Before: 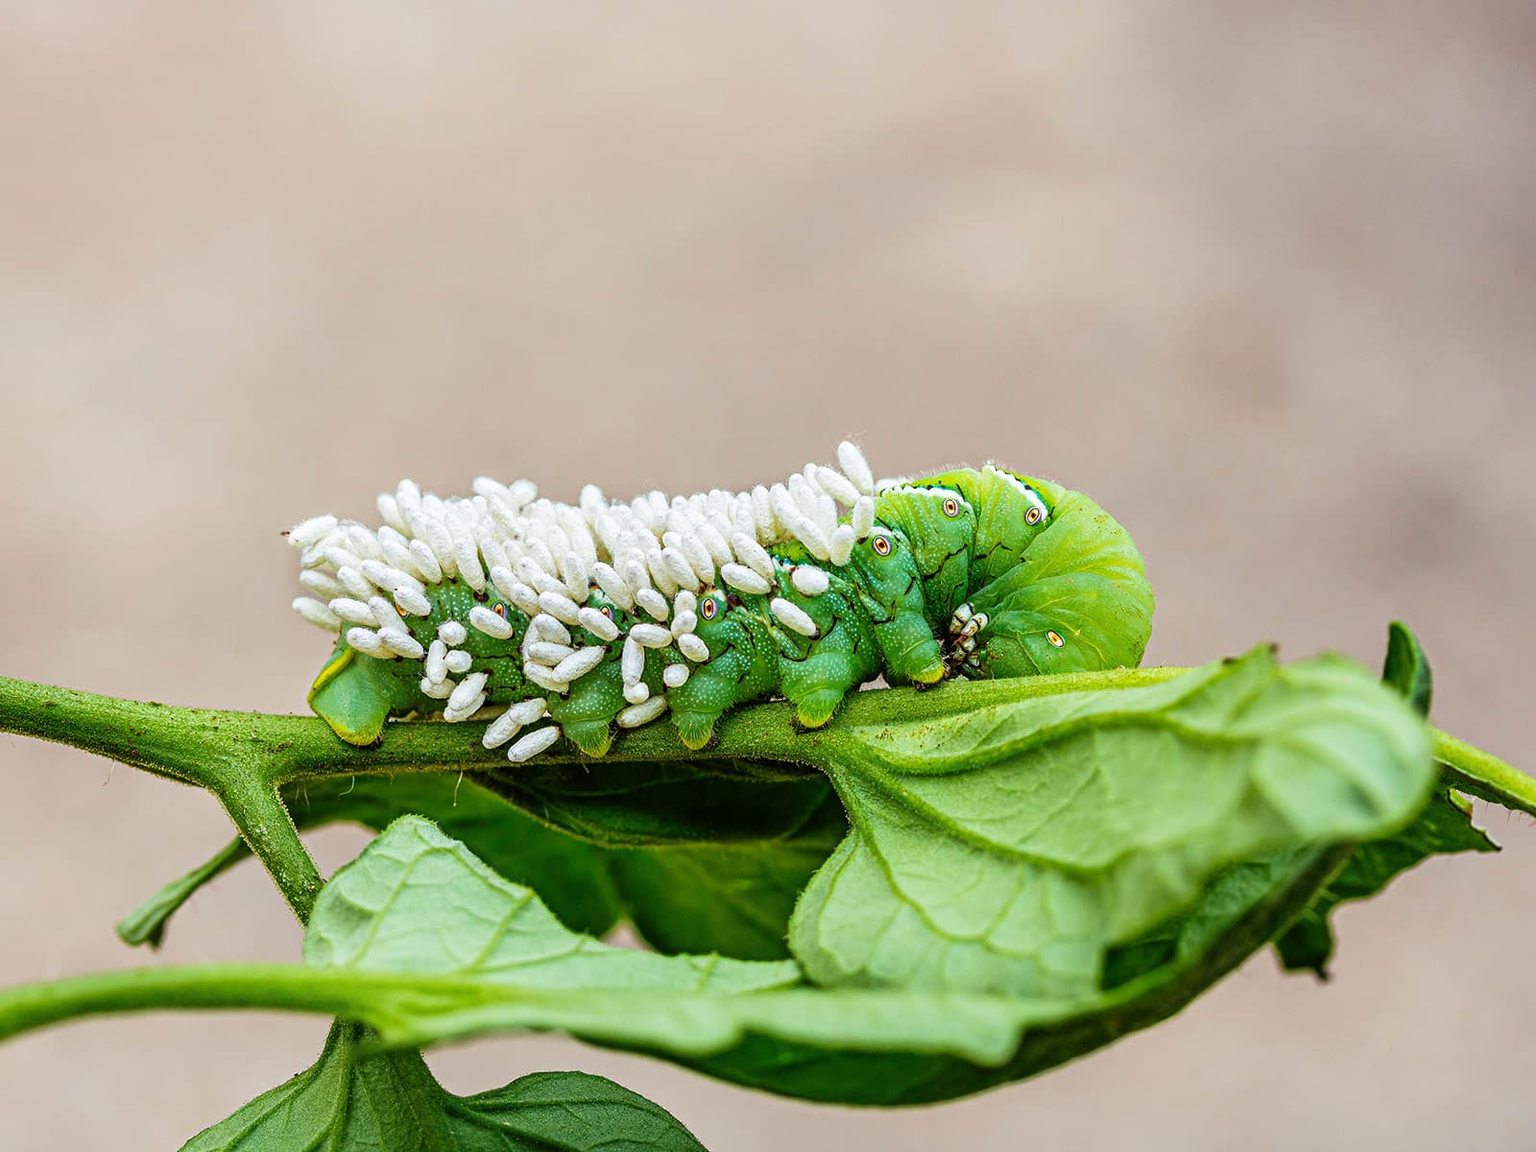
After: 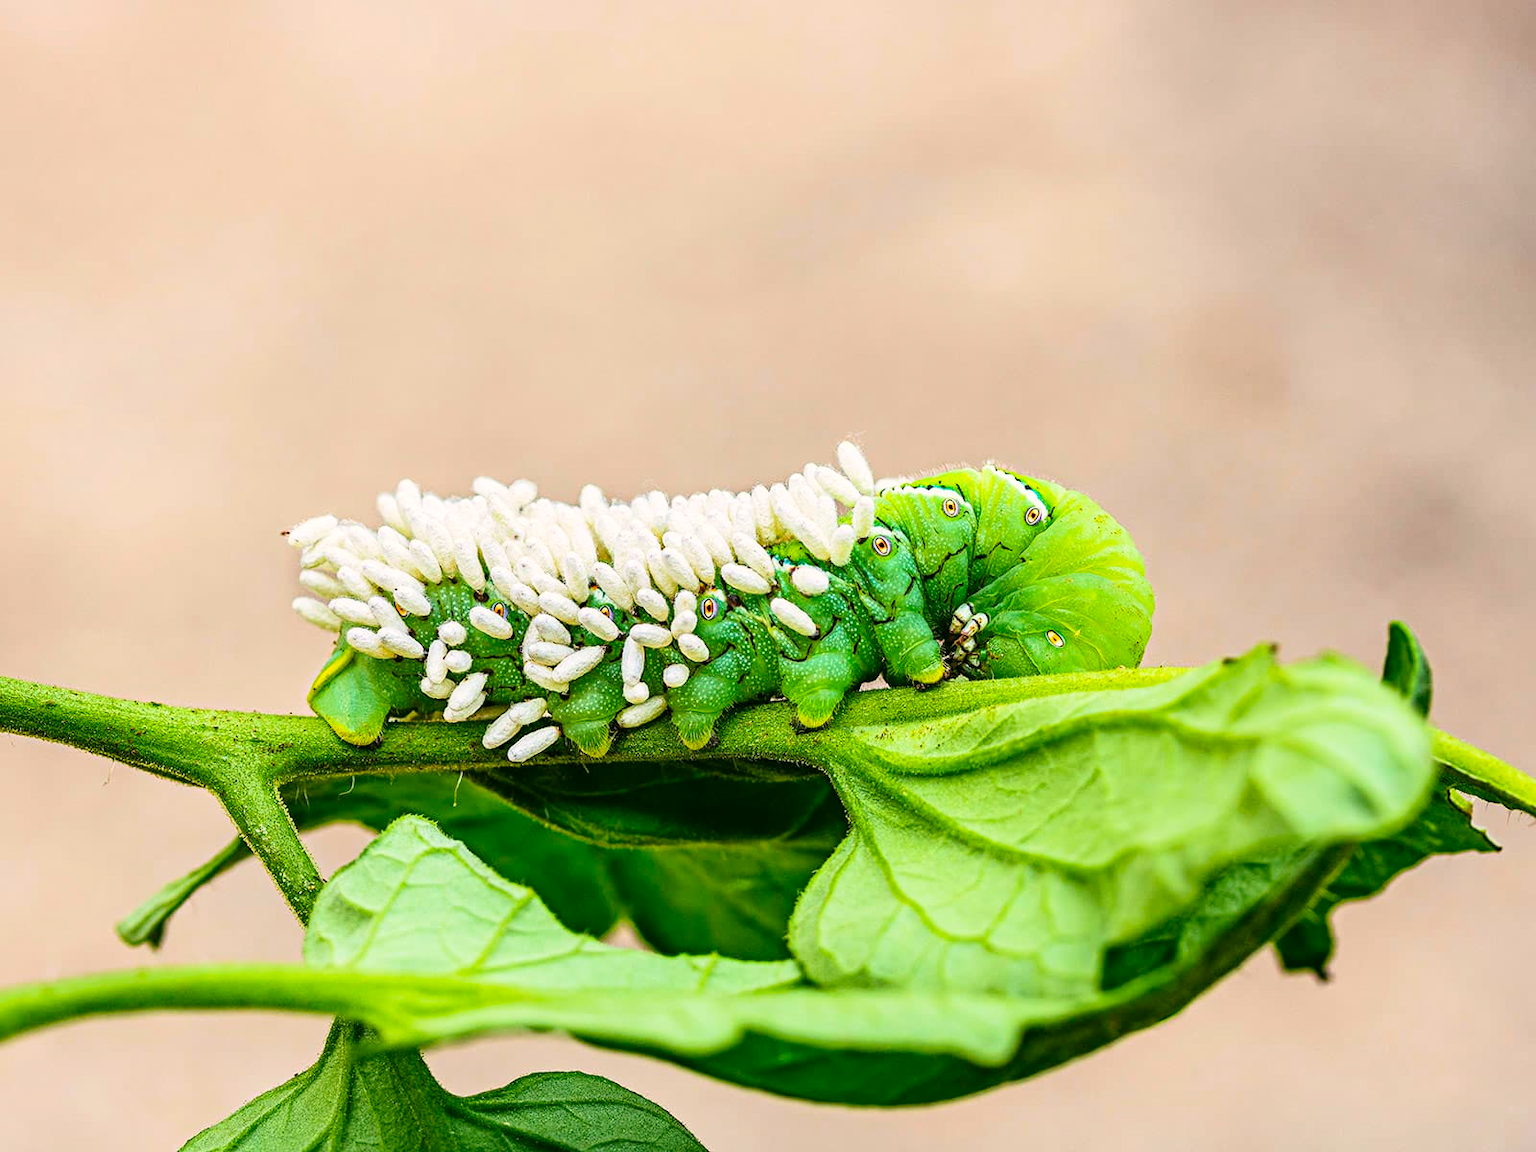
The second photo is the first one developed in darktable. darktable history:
contrast brightness saturation: contrast 0.201, brightness 0.167, saturation 0.22
color correction: highlights a* 4.06, highlights b* 4.96, shadows a* -7.19, shadows b* 4.76
tone equalizer: luminance estimator HSV value / RGB max
haze removal: compatibility mode true, adaptive false
